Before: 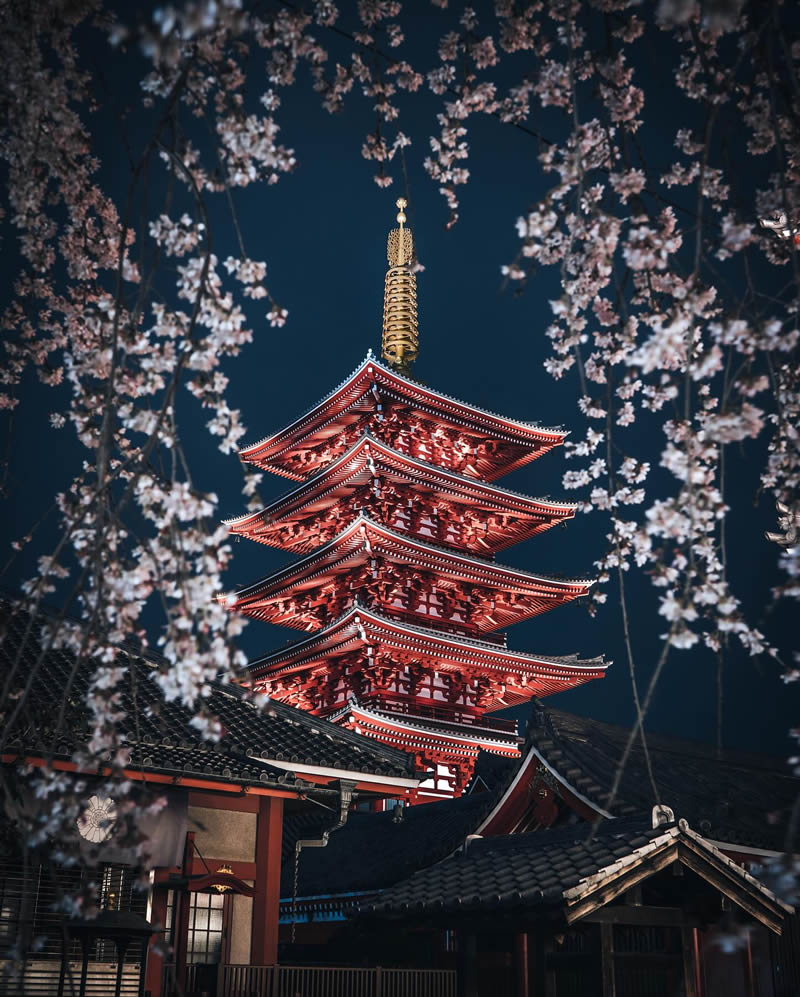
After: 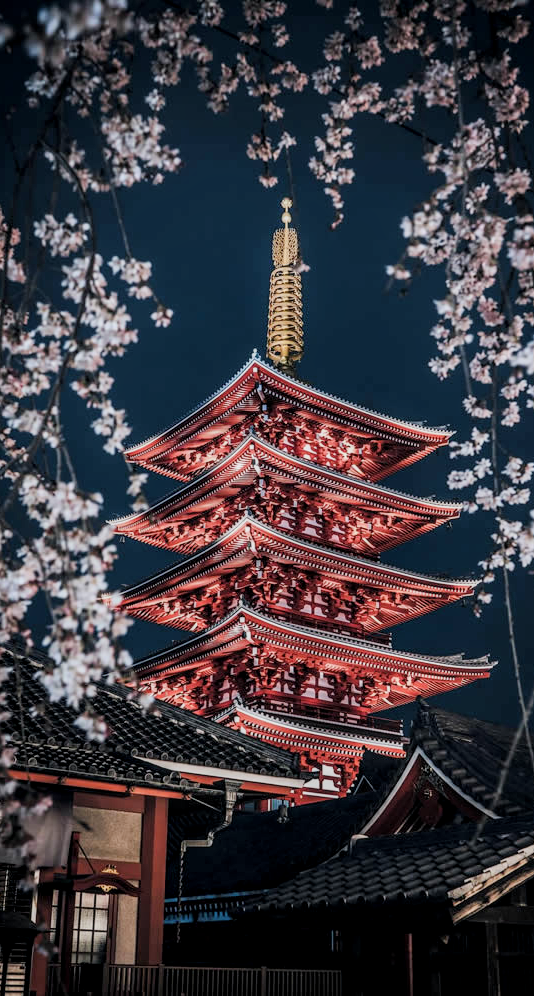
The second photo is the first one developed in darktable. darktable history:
exposure: exposure 0.296 EV, compensate exposure bias true, compensate highlight preservation false
crop and rotate: left 14.497%, right 18.681%
local contrast: highlights 32%, detail 135%
filmic rgb: black relative exposure -7.65 EV, white relative exposure 4.56 EV, hardness 3.61
